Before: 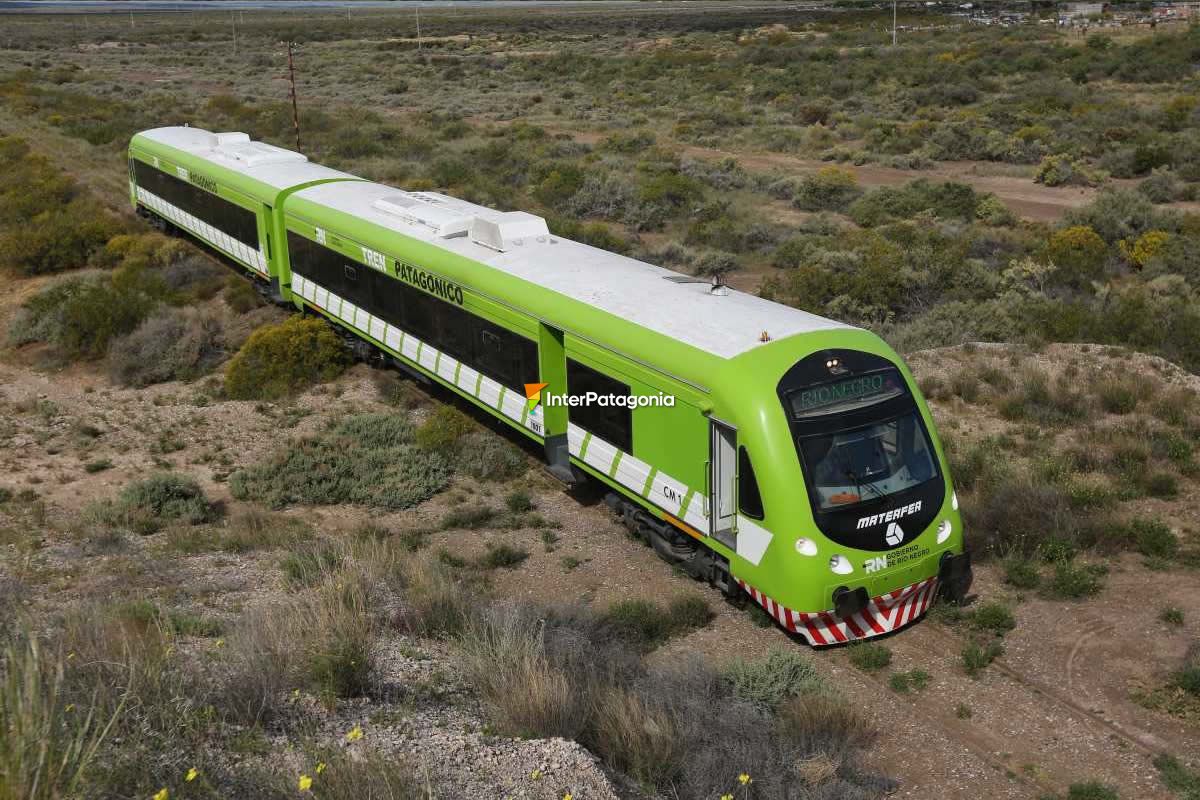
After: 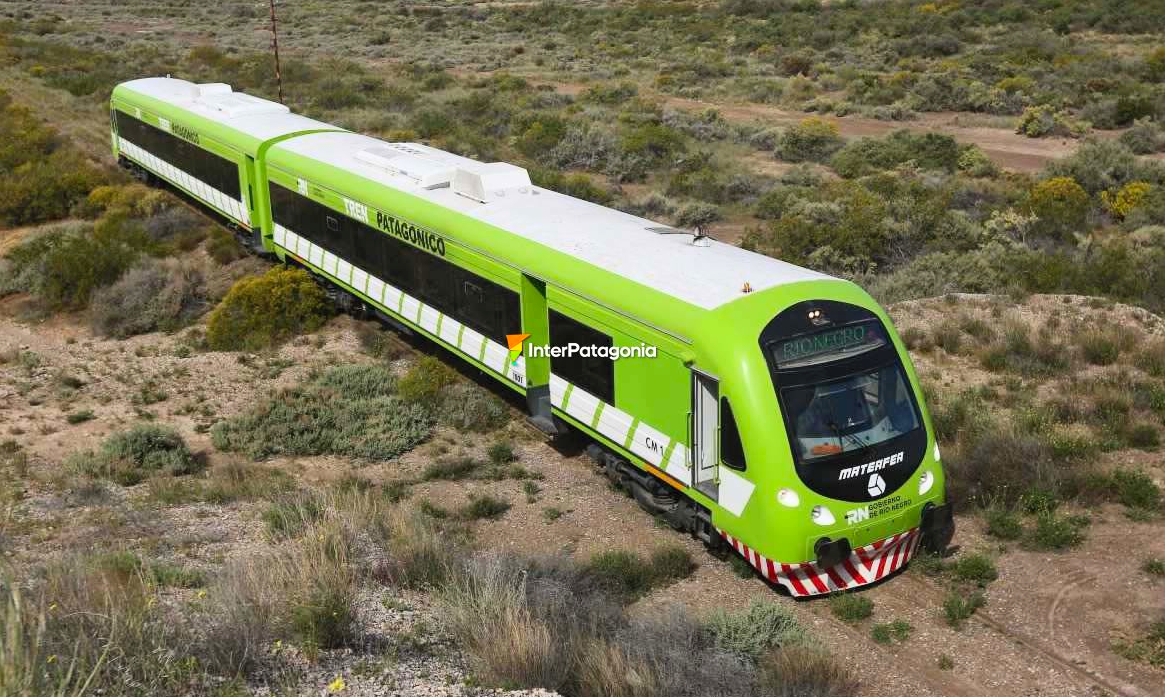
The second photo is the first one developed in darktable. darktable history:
crop: left 1.507%, top 6.147%, right 1.379%, bottom 6.637%
contrast brightness saturation: contrast 0.2, brightness 0.16, saturation 0.22
